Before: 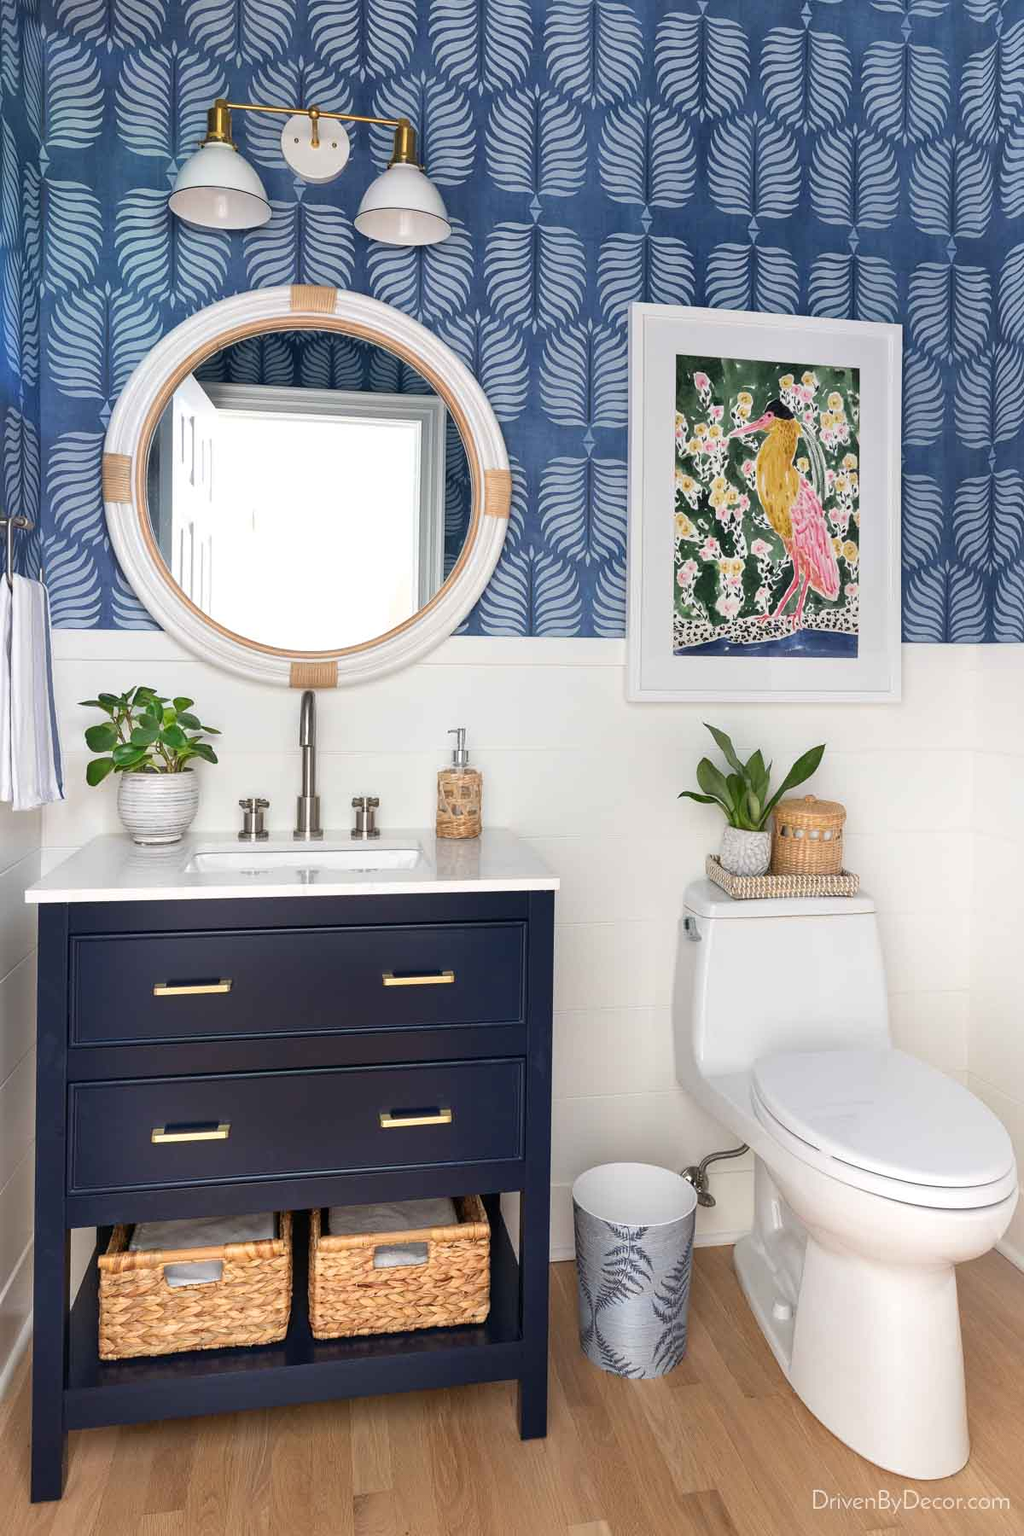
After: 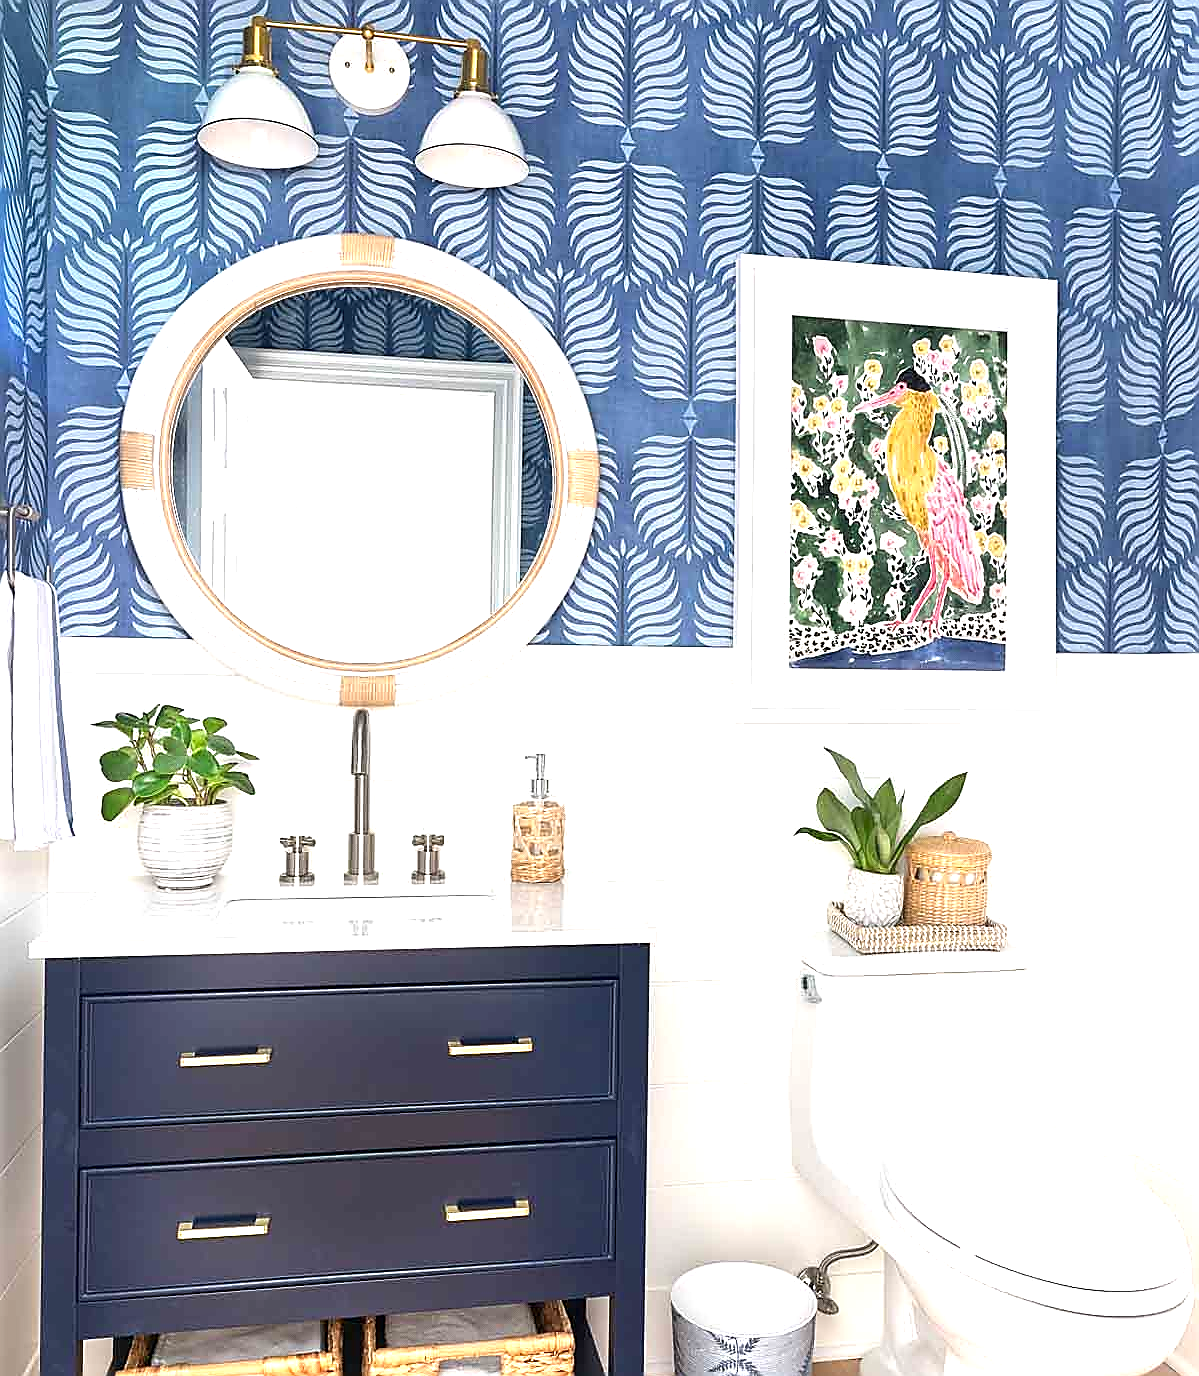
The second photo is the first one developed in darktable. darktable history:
tone equalizer: on, module defaults
crop: top 5.608%, bottom 17.816%
exposure: exposure 1.001 EV, compensate highlight preservation false
sharpen: radius 1.417, amount 1.26, threshold 0.833
